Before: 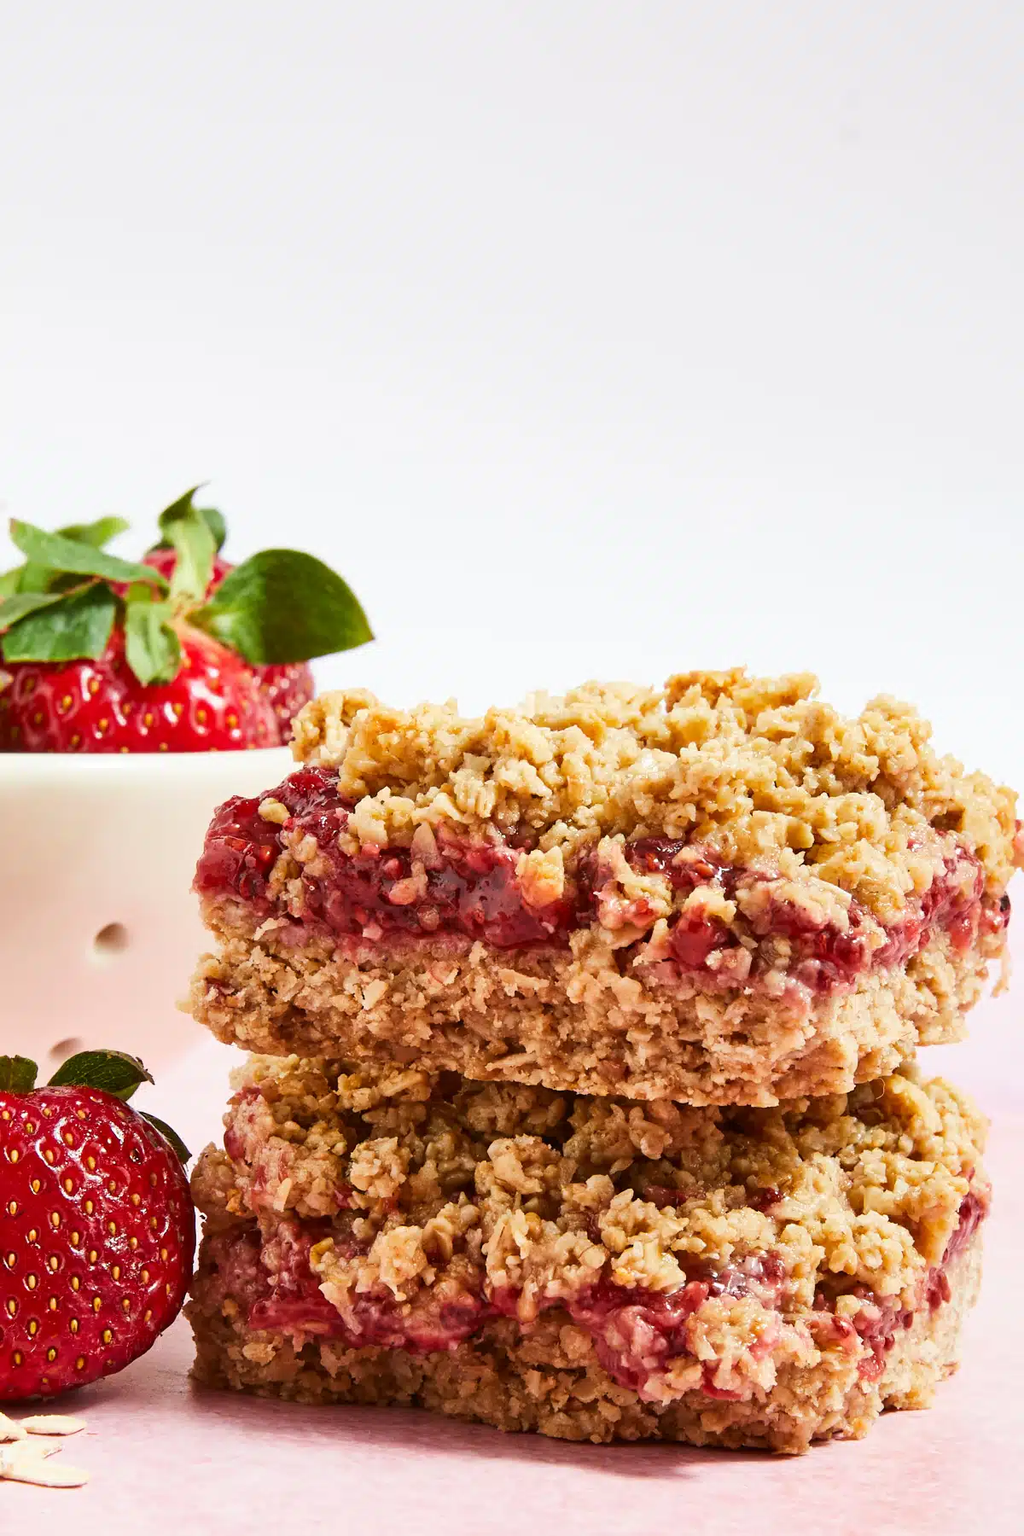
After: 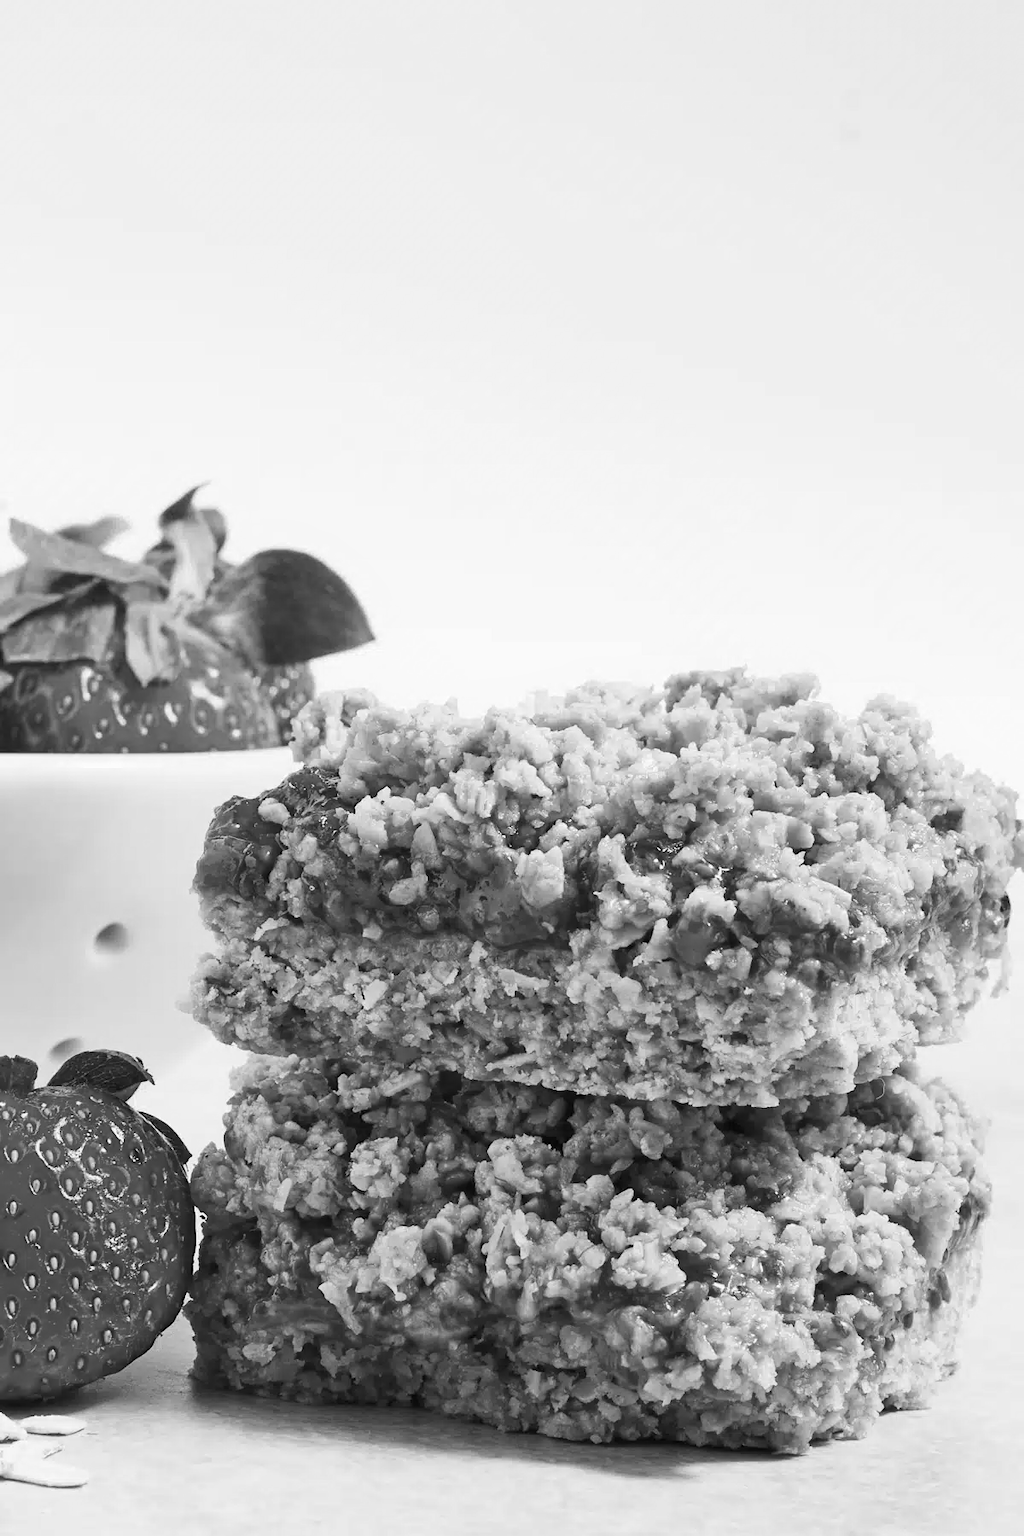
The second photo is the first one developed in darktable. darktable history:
monochrome: on, module defaults
color balance rgb: global vibrance 6.81%, saturation formula JzAzBz (2021)
